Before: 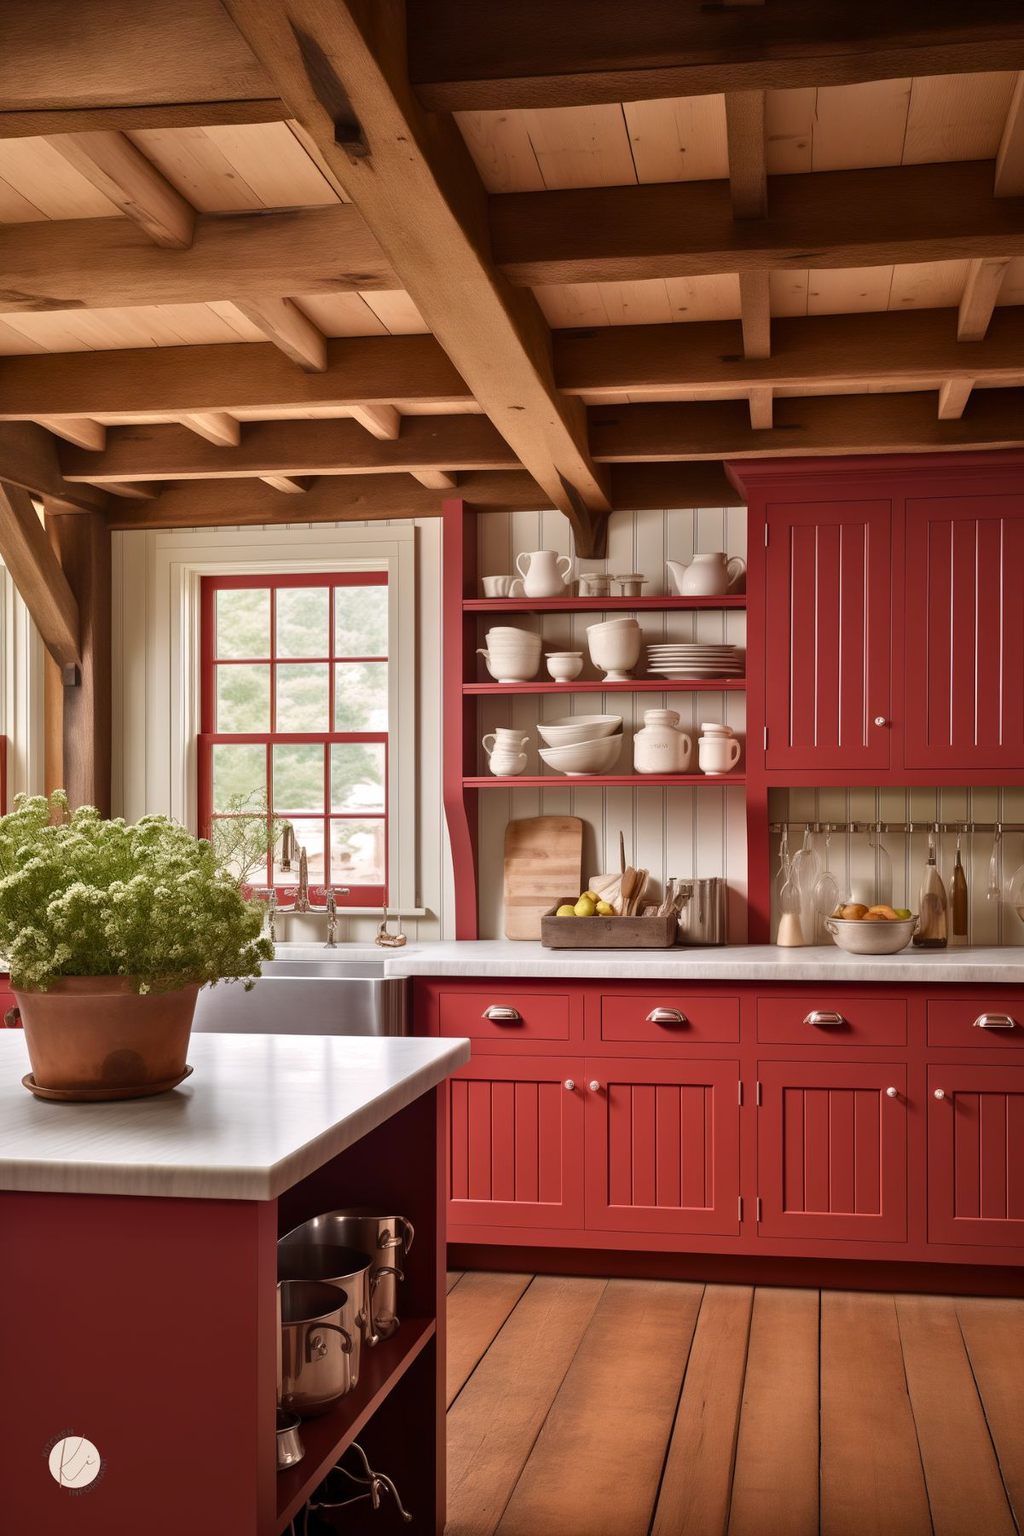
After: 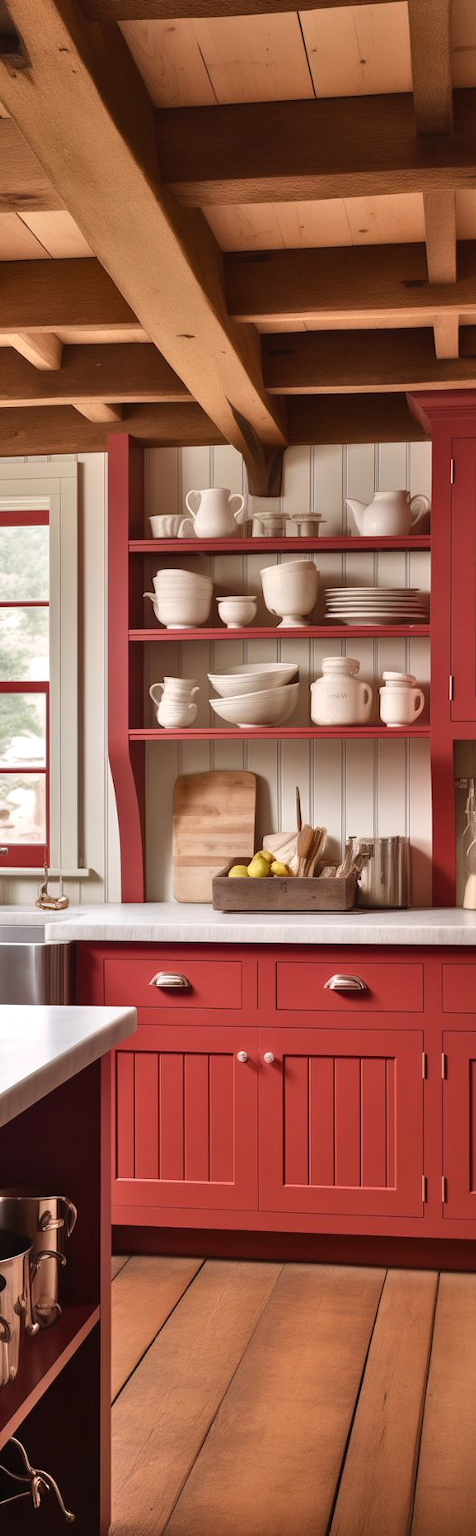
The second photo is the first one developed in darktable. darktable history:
shadows and highlights: highlights color adjustment 39.25%, soften with gaussian
exposure: black level correction -0.001, exposure 0.08 EV, compensate exposure bias true, compensate highlight preservation false
crop: left 33.443%, top 6.039%, right 22.829%
